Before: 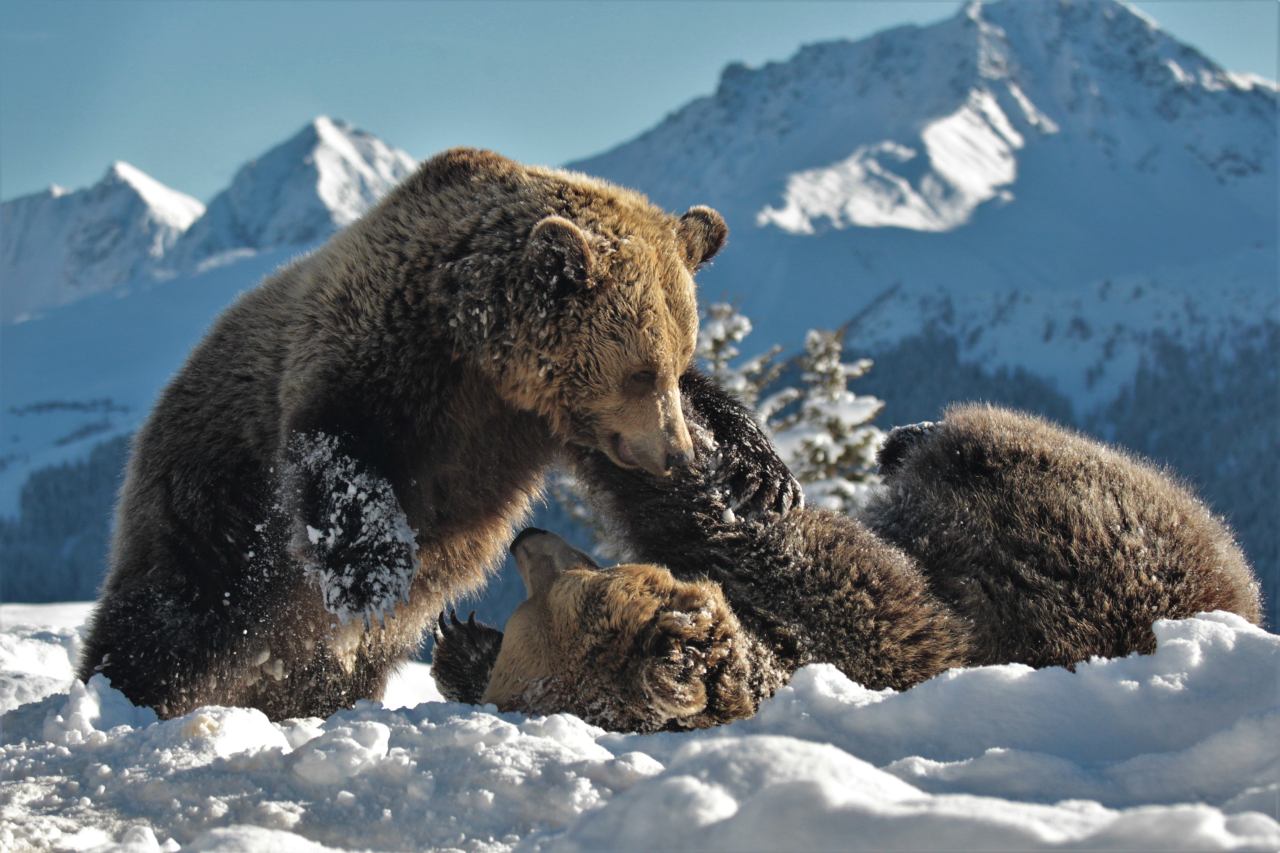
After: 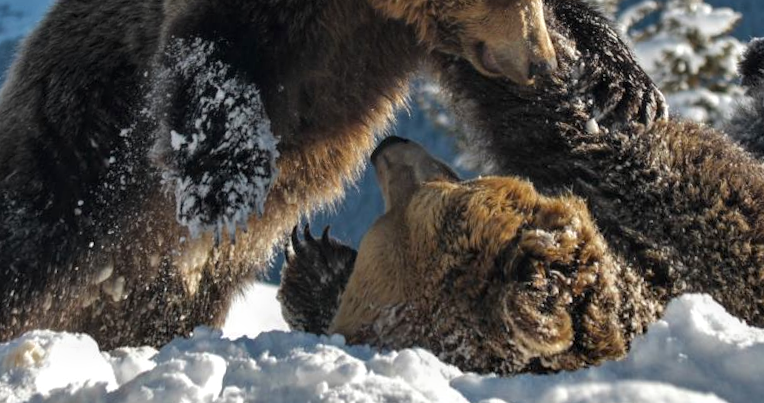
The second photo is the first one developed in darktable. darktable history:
crop: top 36.498%, right 27.964%, bottom 14.995%
color zones: curves: ch0 [(0.11, 0.396) (0.195, 0.36) (0.25, 0.5) (0.303, 0.412) (0.357, 0.544) (0.75, 0.5) (0.967, 0.328)]; ch1 [(0, 0.468) (0.112, 0.512) (0.202, 0.6) (0.25, 0.5) (0.307, 0.352) (0.357, 0.544) (0.75, 0.5) (0.963, 0.524)]
rotate and perspective: rotation 0.72°, lens shift (vertical) -0.352, lens shift (horizontal) -0.051, crop left 0.152, crop right 0.859, crop top 0.019, crop bottom 0.964
local contrast: on, module defaults
